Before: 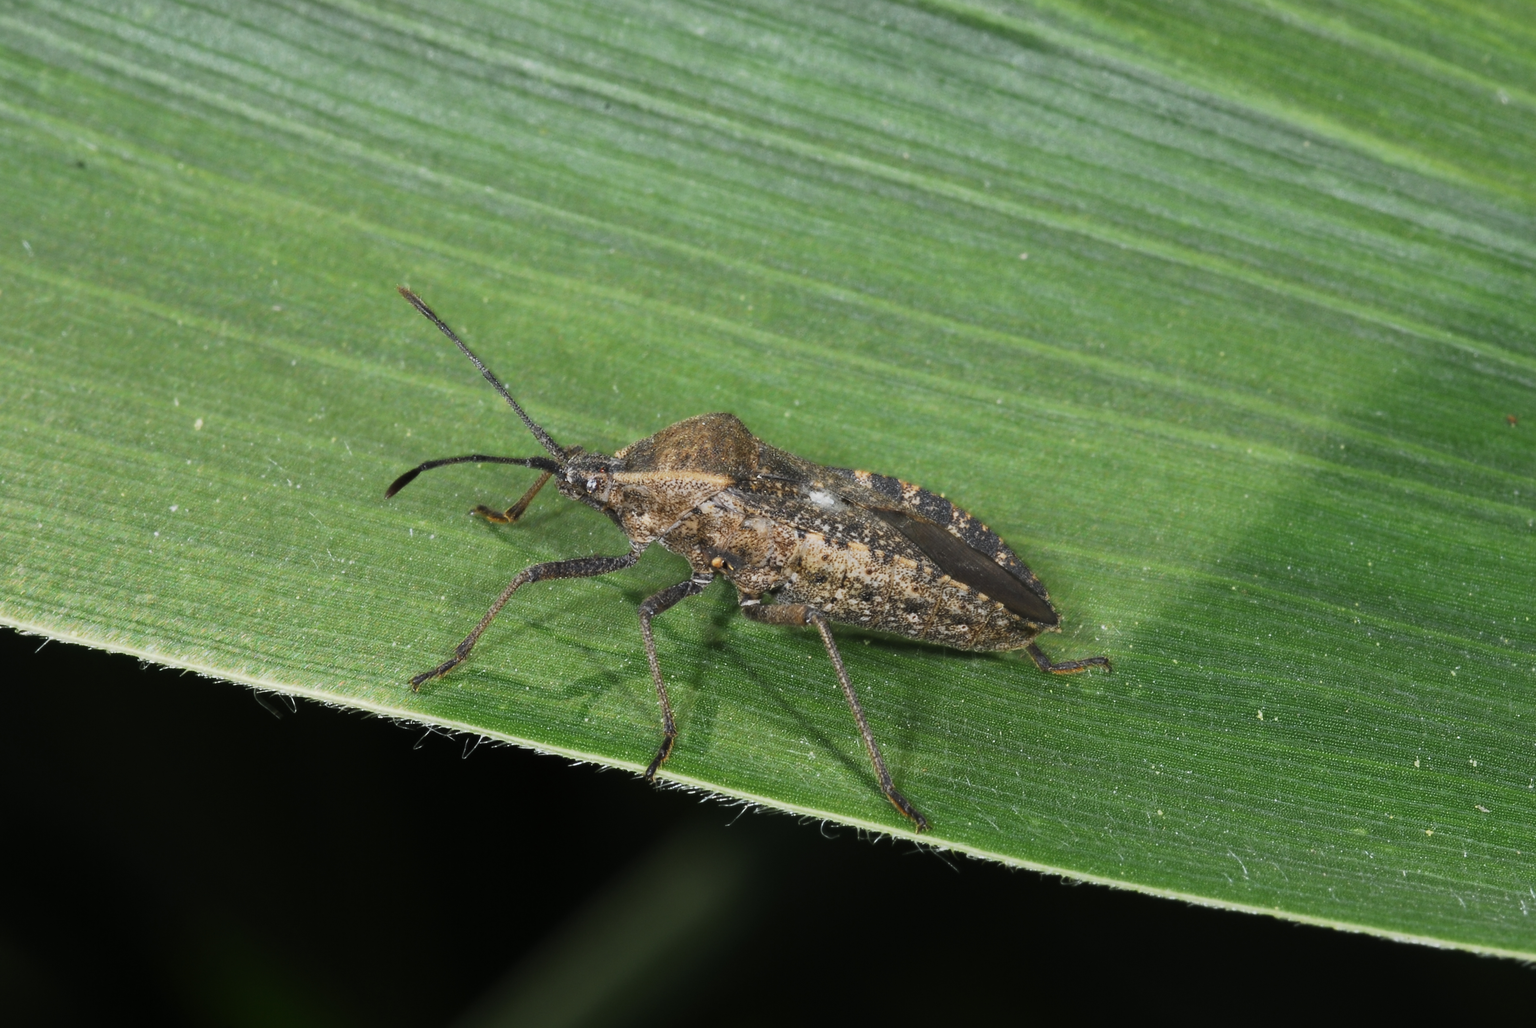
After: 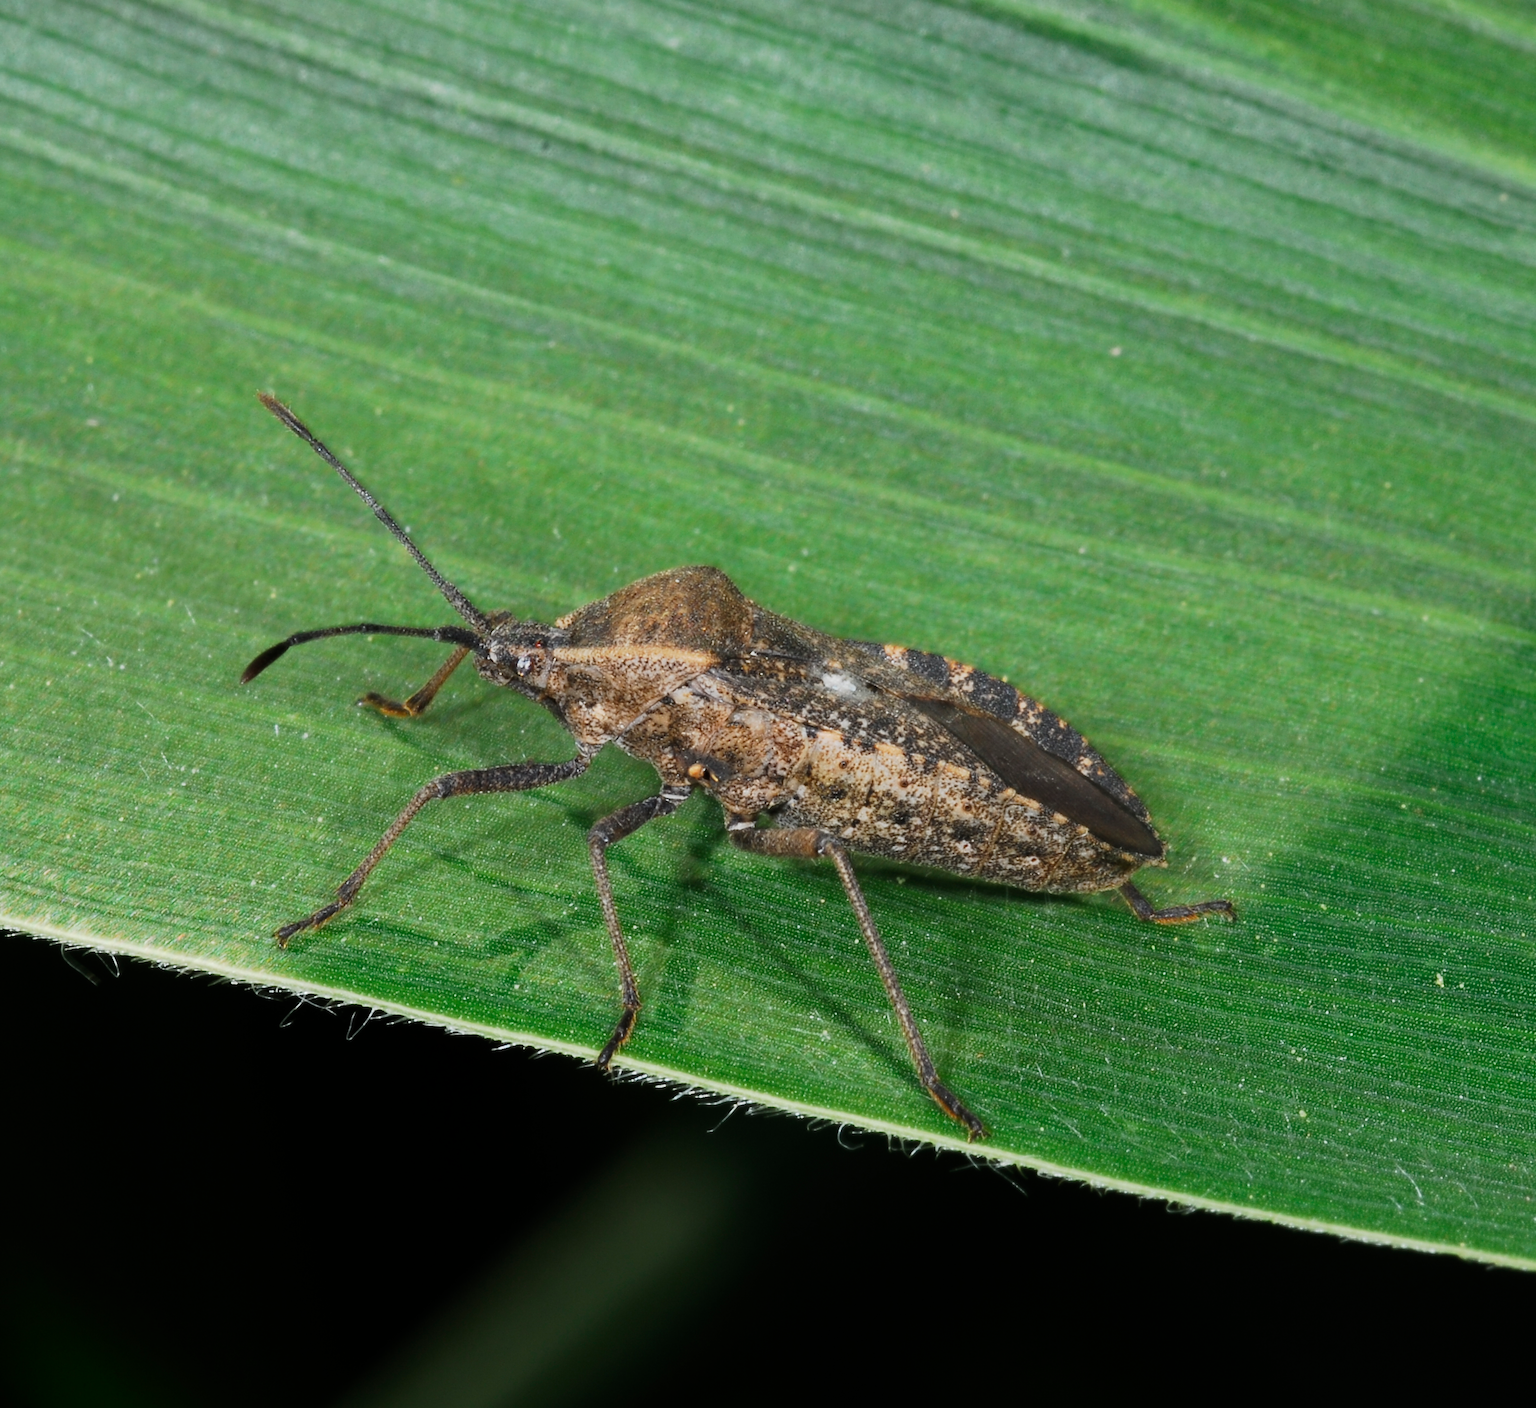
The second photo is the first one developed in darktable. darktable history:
crop: left 13.649%, right 13.355%
